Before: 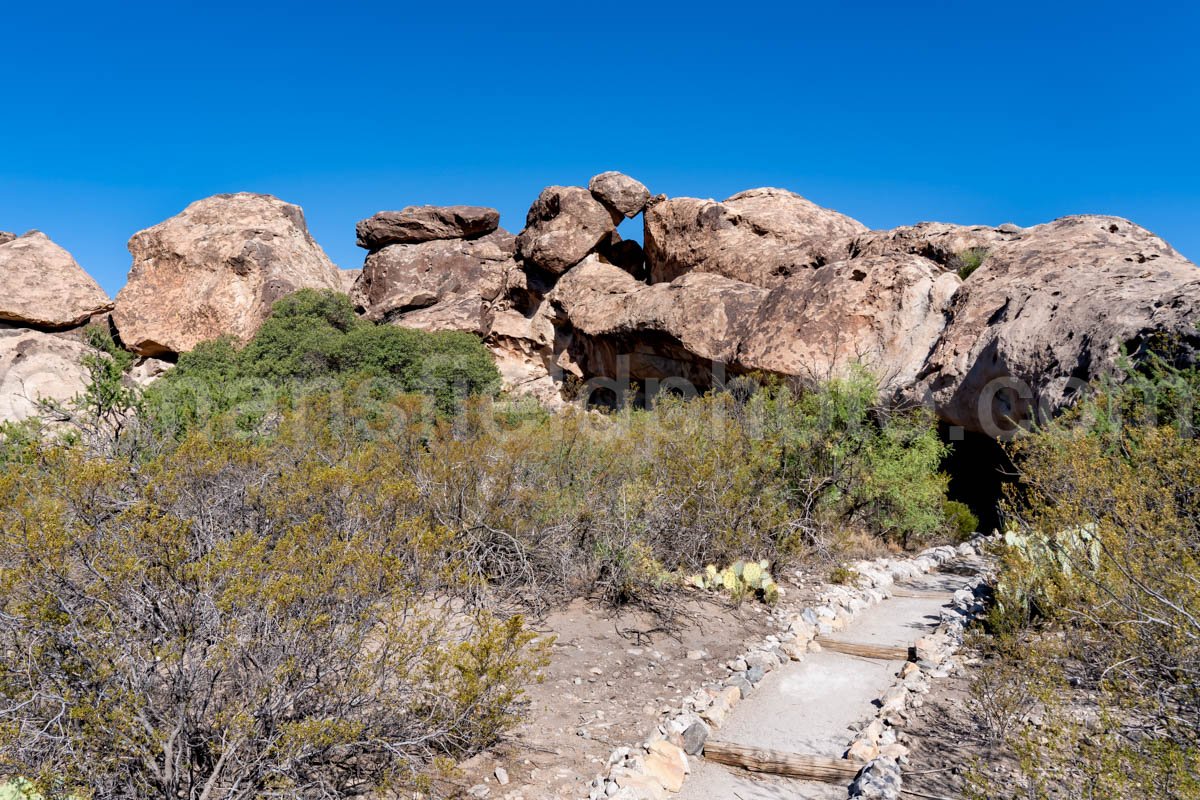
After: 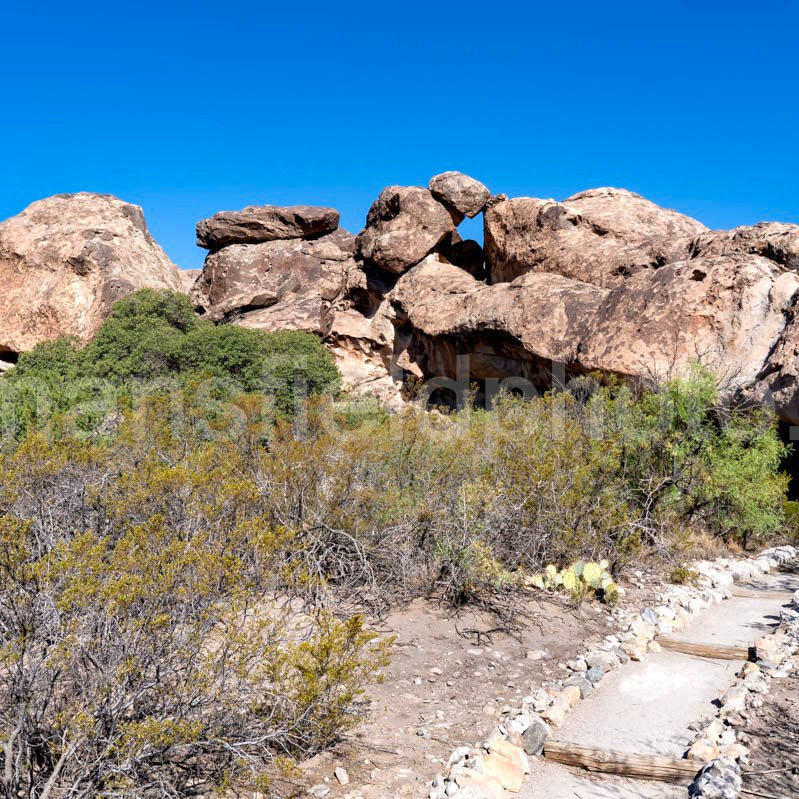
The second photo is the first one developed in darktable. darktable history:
vibrance: on, module defaults
crop and rotate: left 13.409%, right 19.924%
exposure: exposure 0.236 EV, compensate highlight preservation false
